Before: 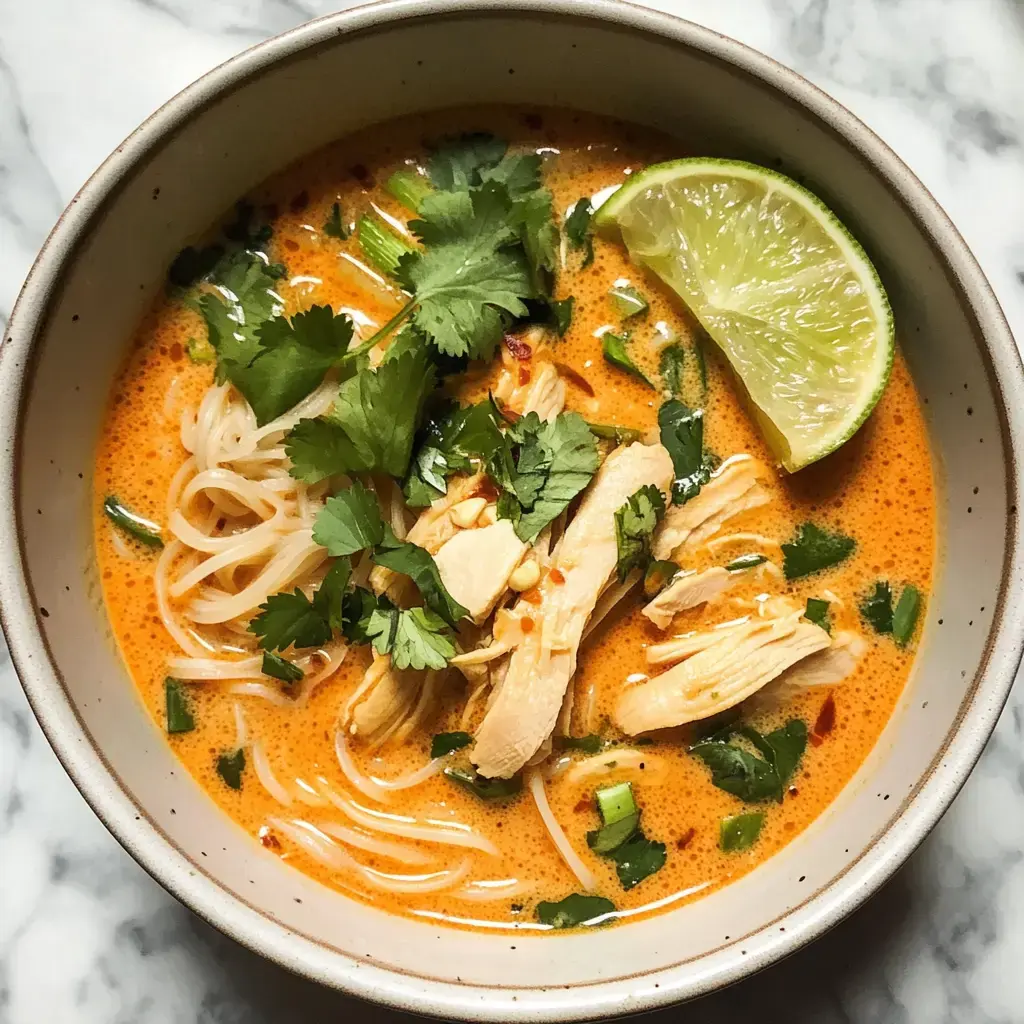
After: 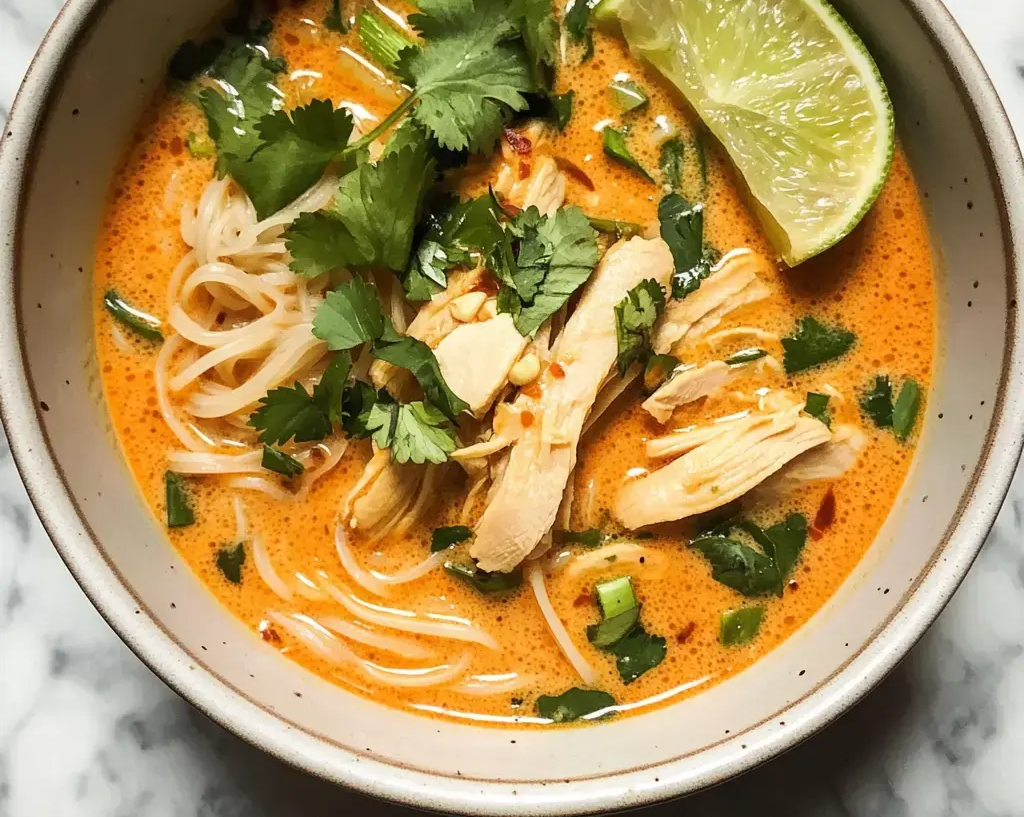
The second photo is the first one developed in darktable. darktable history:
crop and rotate: top 20.121%
